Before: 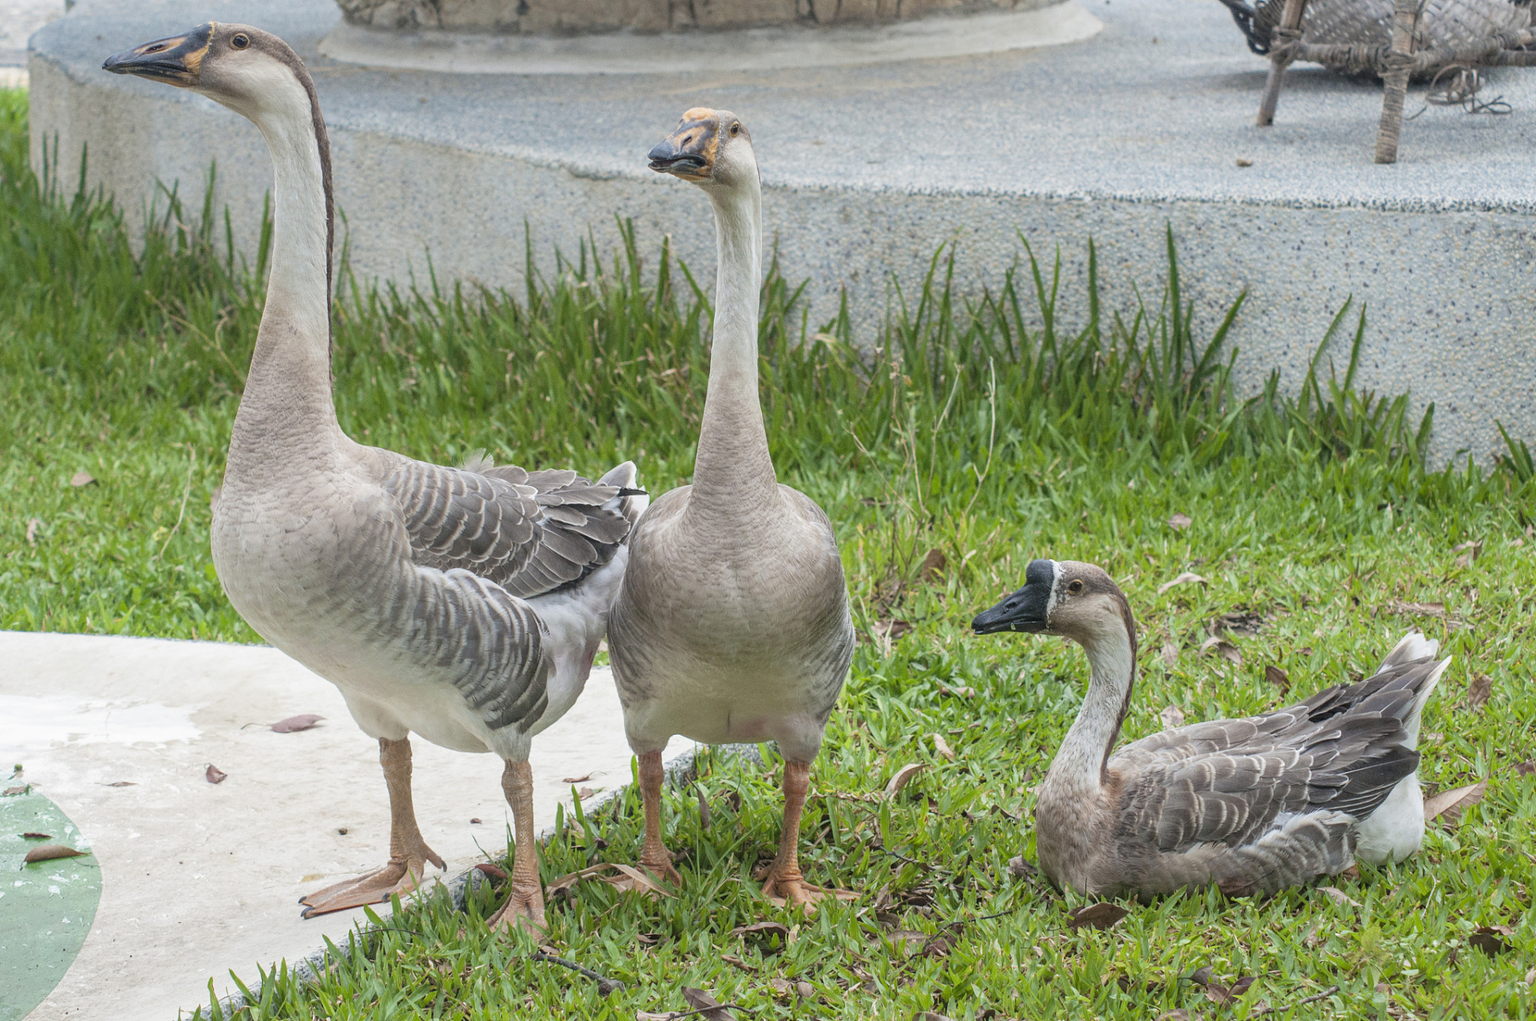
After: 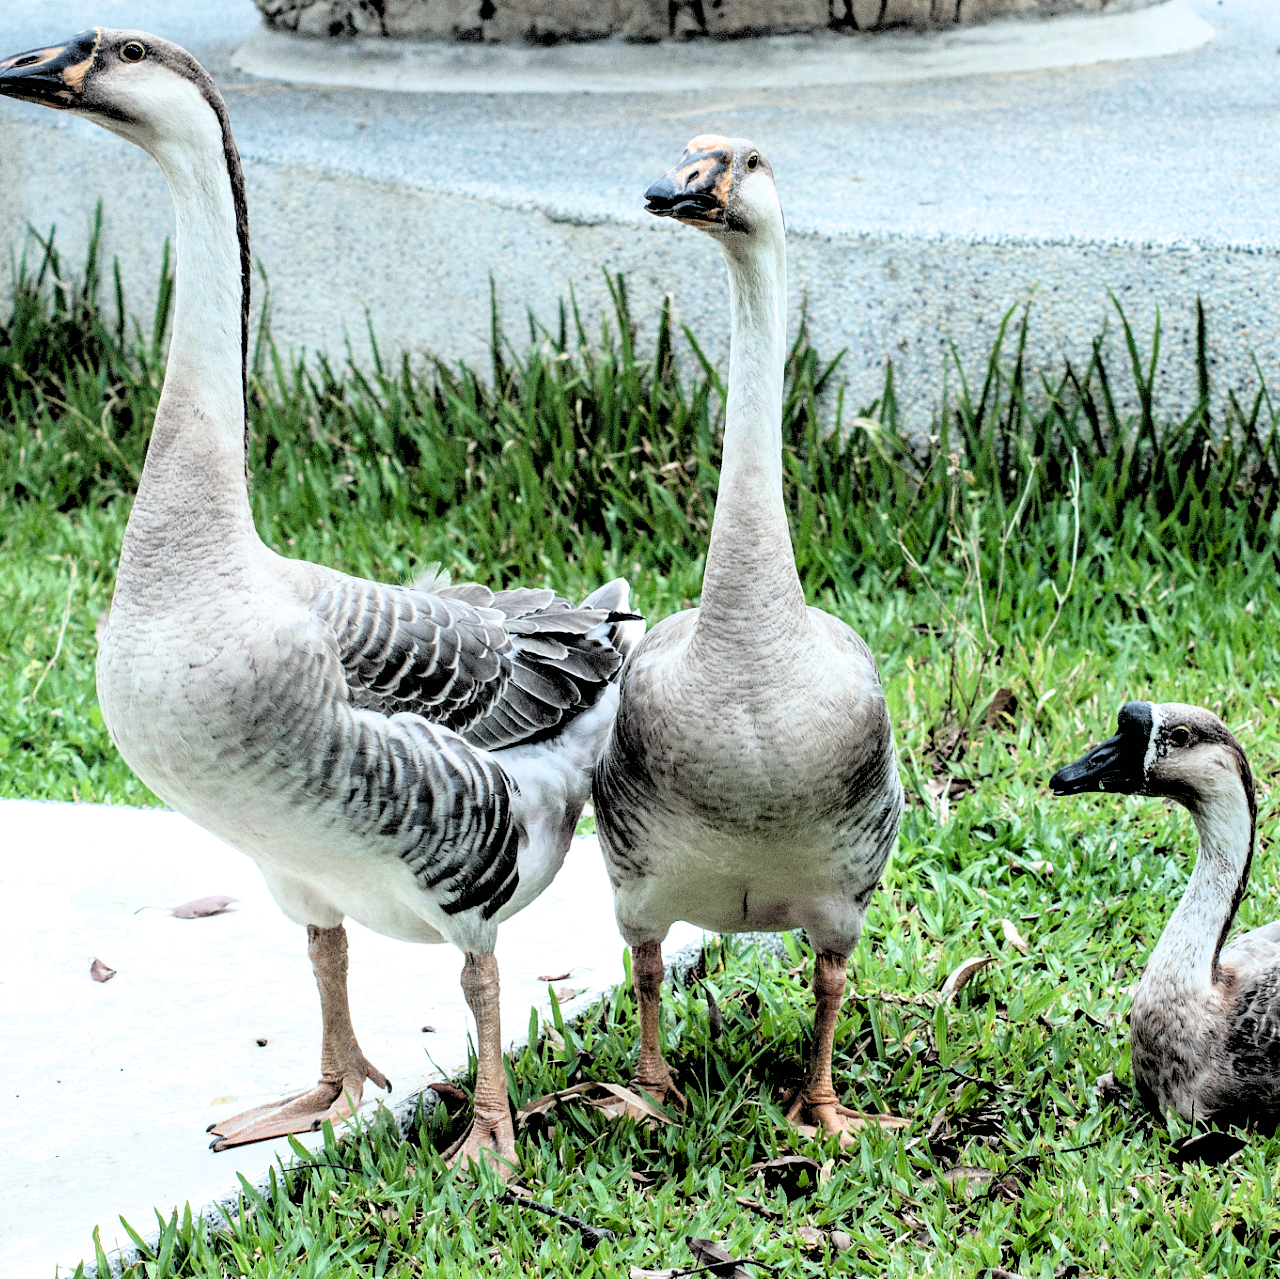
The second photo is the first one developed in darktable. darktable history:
color calibration: illuminant Planckian (black body), adaptation linear Bradford (ICC v4), x 0.364, y 0.367, temperature 4408.81 K
crop and rotate: left 8.812%, right 24.694%
filmic rgb: black relative exposure -1.06 EV, white relative exposure 2.09 EV, hardness 1.49, contrast 2.244
